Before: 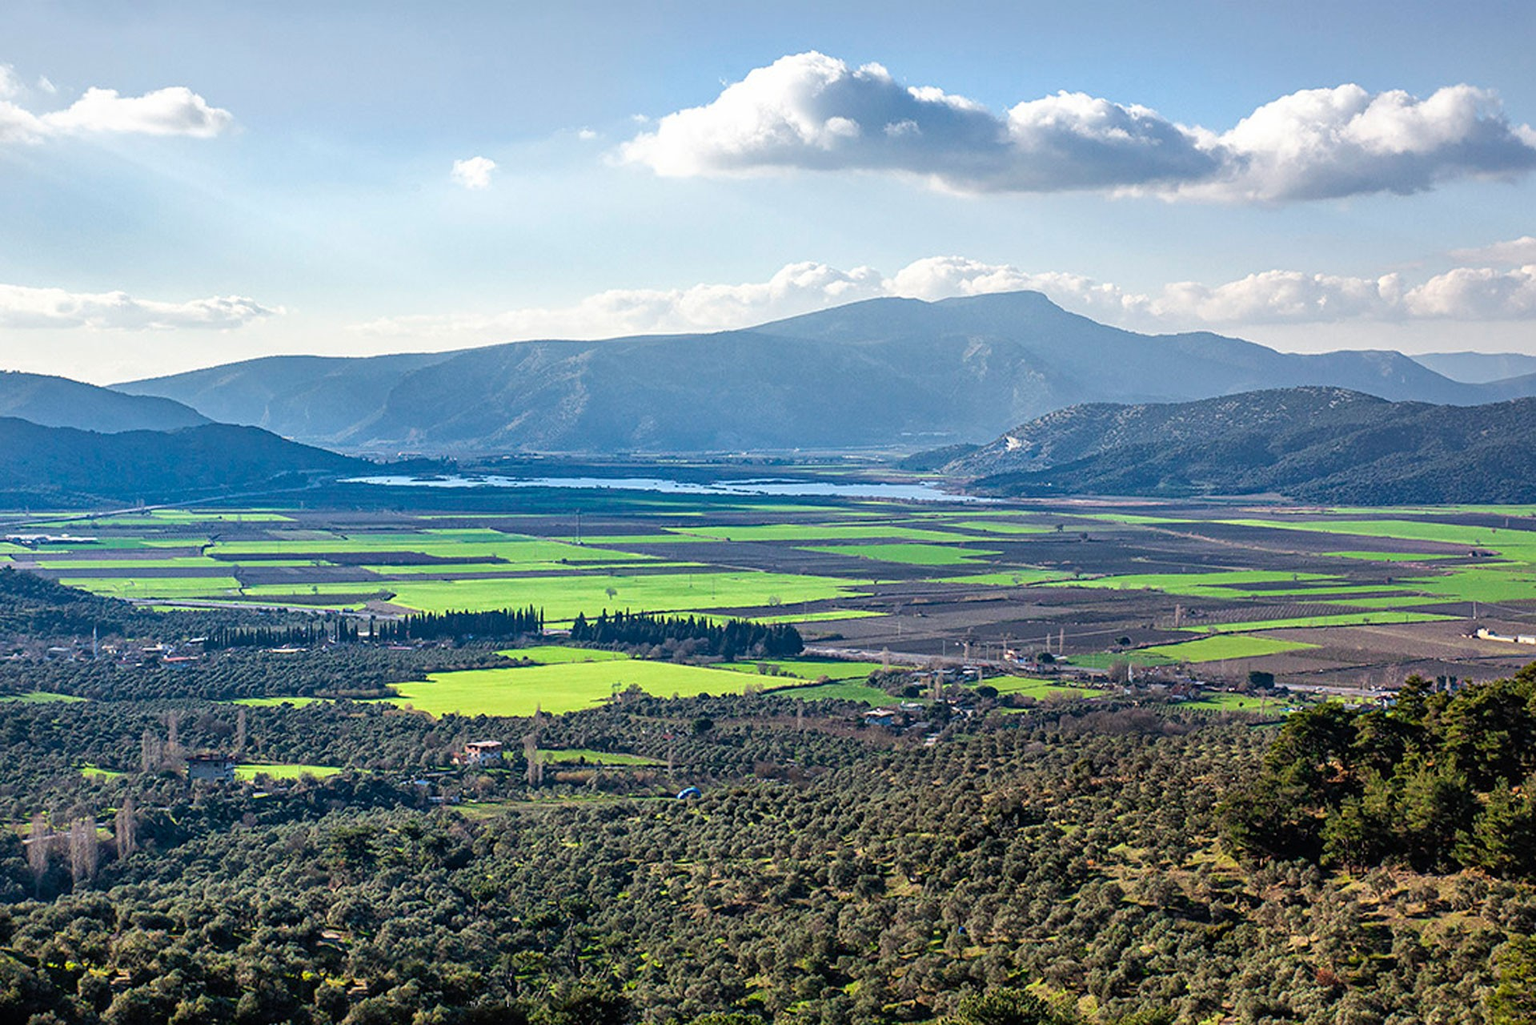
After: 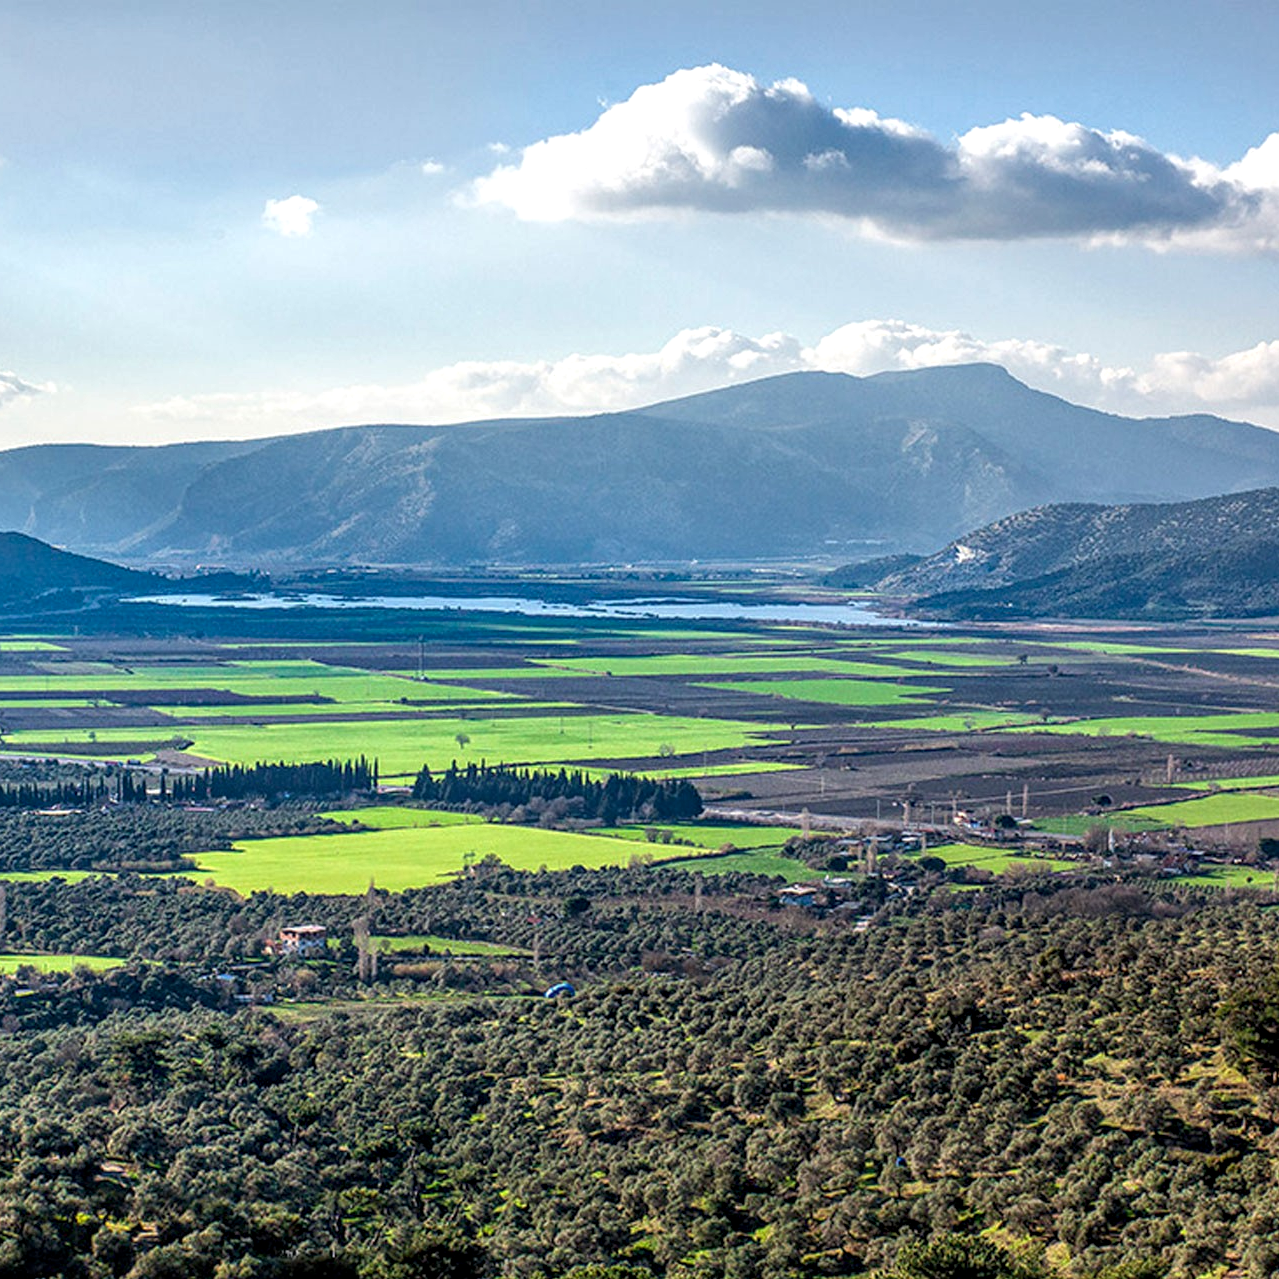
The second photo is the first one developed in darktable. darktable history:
local contrast: detail 130%
white balance: red 1, blue 1
crop and rotate: left 15.754%, right 17.579%
